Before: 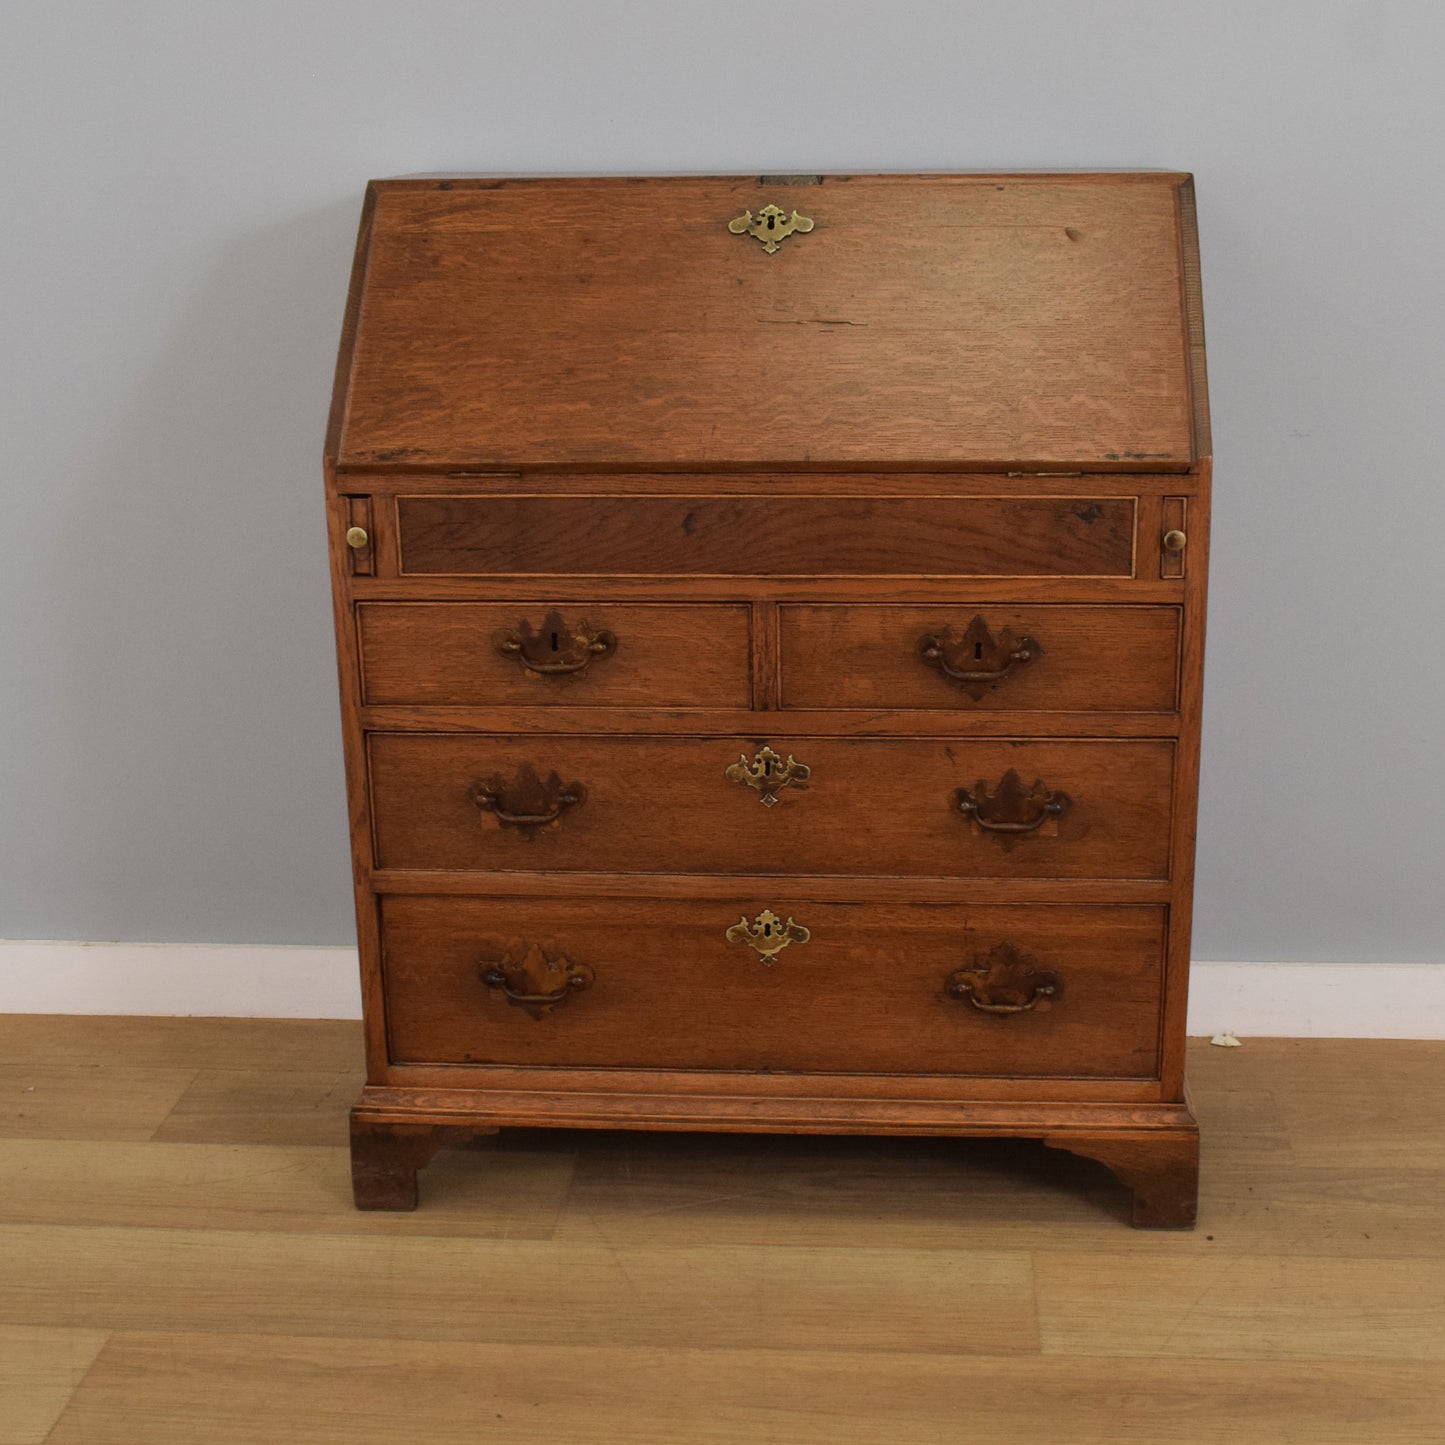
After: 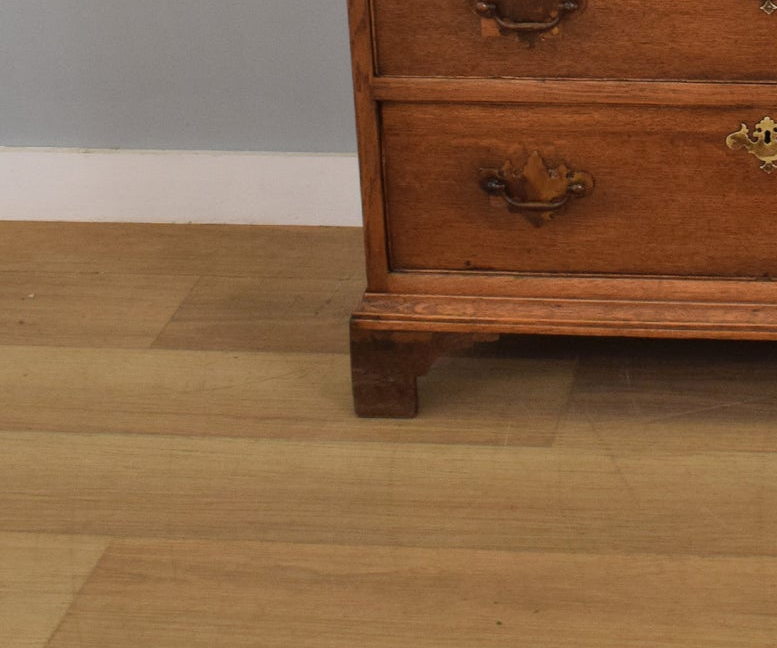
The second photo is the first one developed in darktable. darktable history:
crop and rotate: top 54.926%, right 46.167%, bottom 0.171%
shadows and highlights: shadows 52.86, soften with gaussian
